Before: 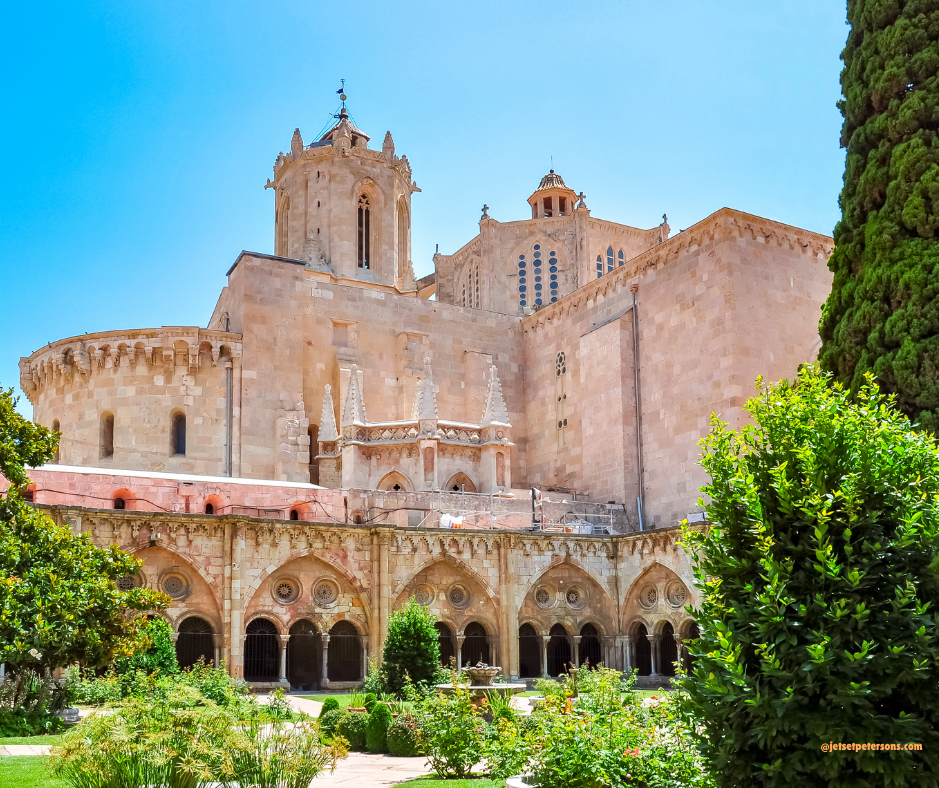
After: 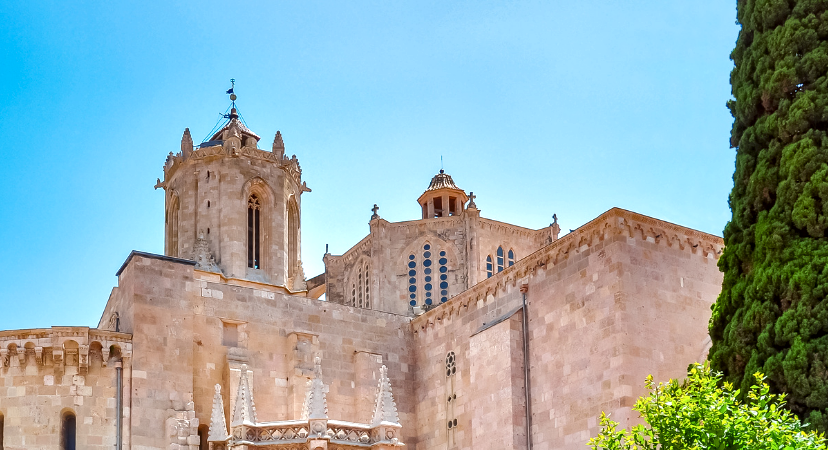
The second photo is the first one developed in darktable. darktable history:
crop and rotate: left 11.812%, bottom 42.776%
local contrast: mode bilateral grid, contrast 100, coarseness 100, detail 165%, midtone range 0.2
